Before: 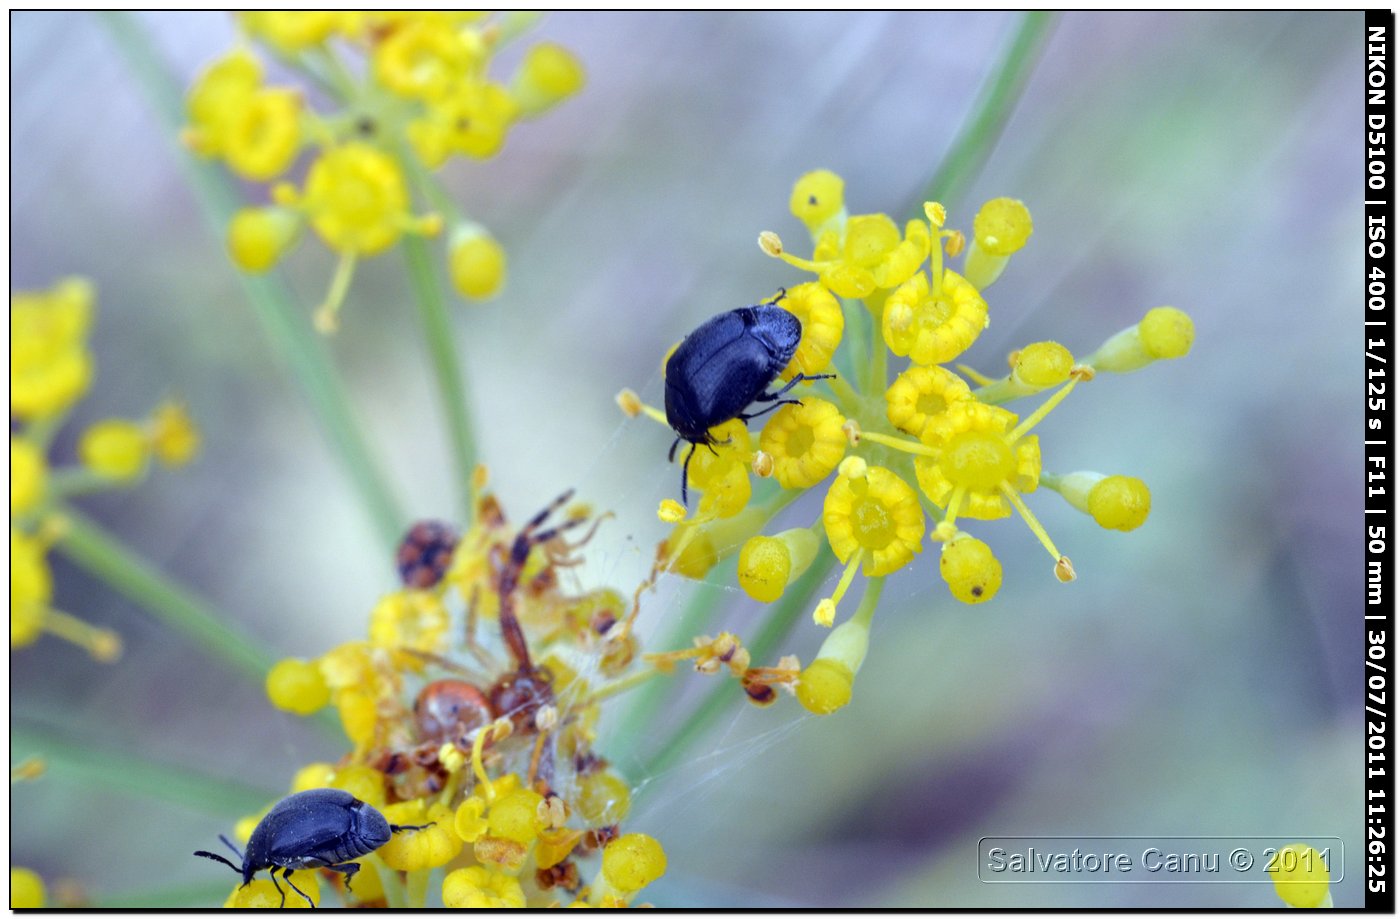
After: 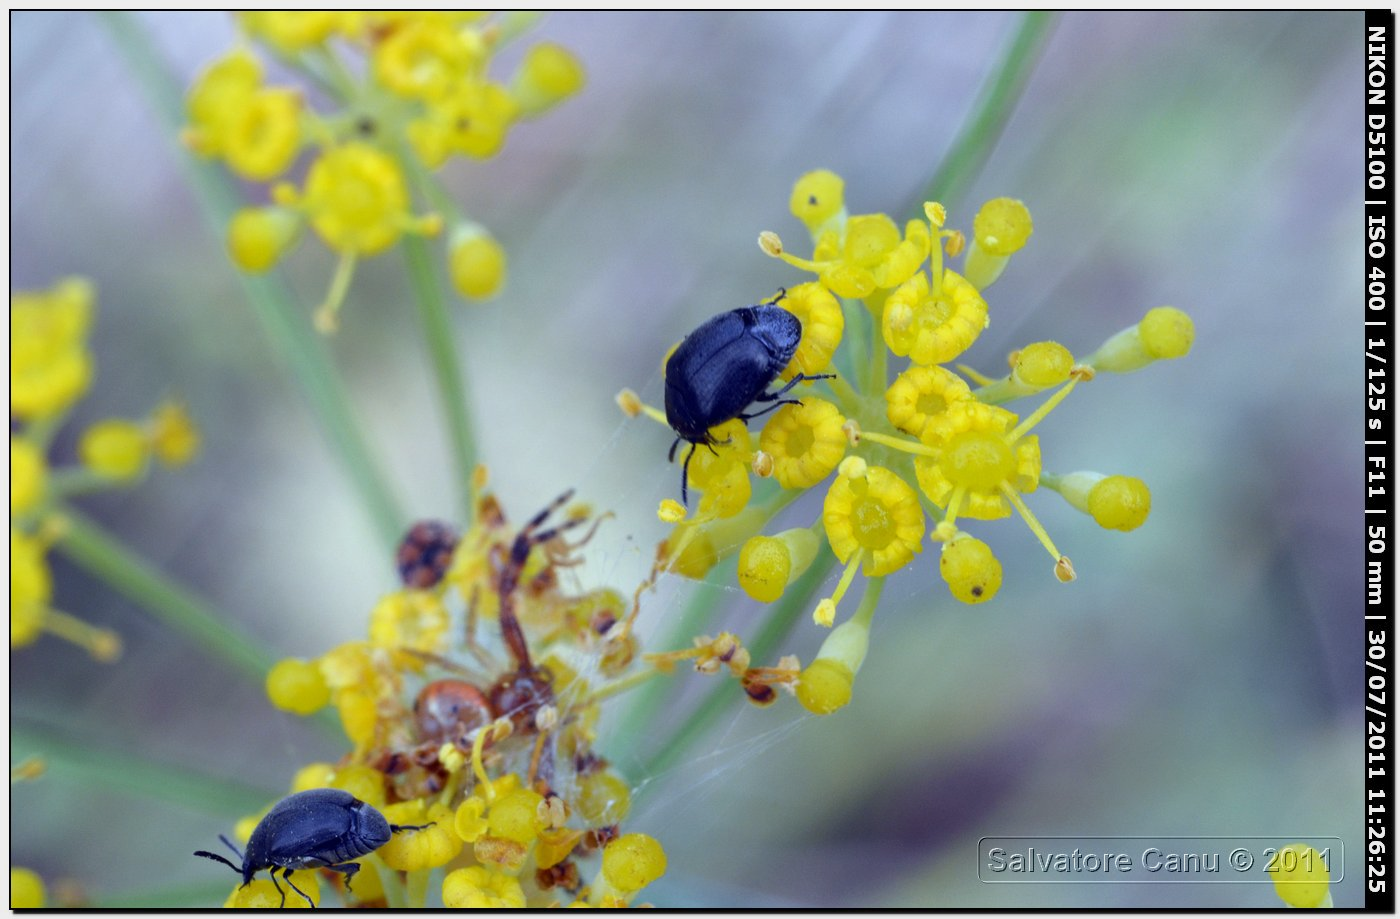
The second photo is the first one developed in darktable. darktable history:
tone equalizer: -8 EV 0.278 EV, -7 EV 0.409 EV, -6 EV 0.453 EV, -5 EV 0.243 EV, -3 EV -0.269 EV, -2 EV -0.4 EV, -1 EV -0.416 EV, +0 EV -0.238 EV
